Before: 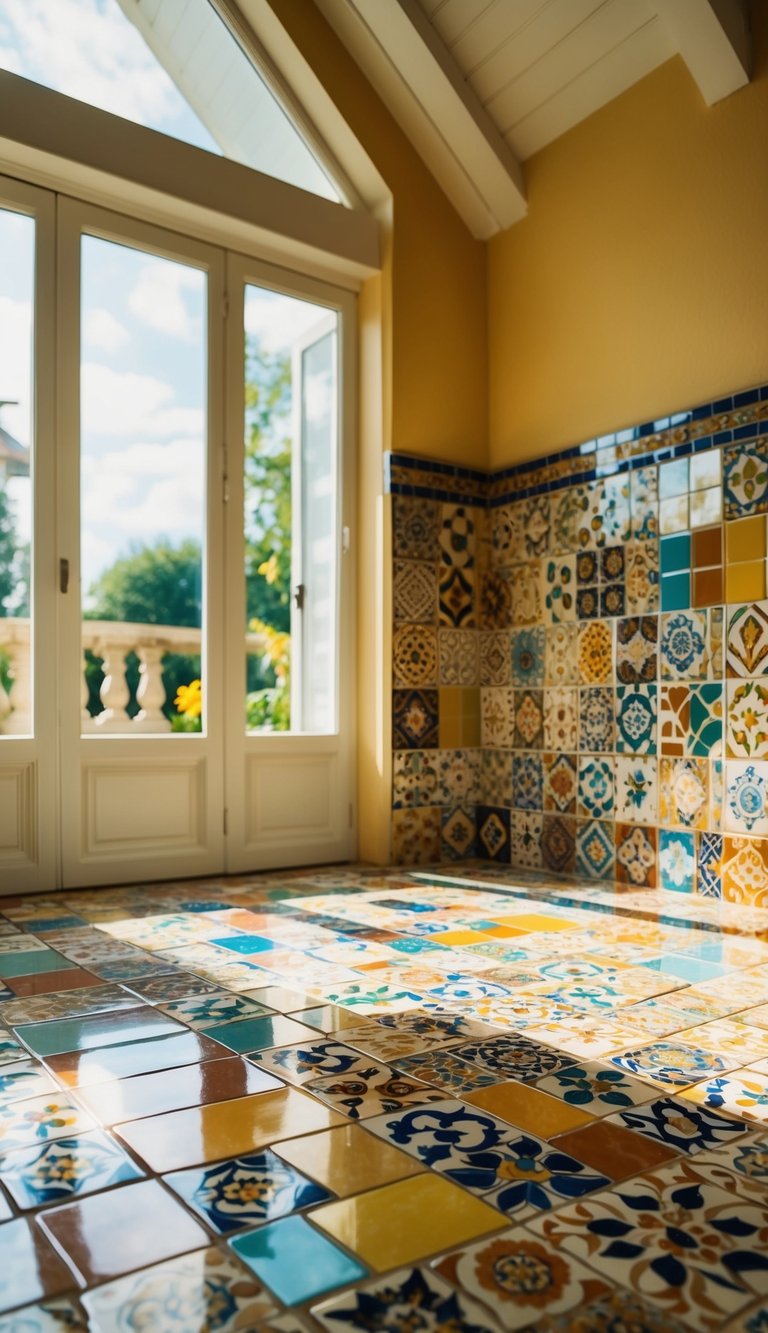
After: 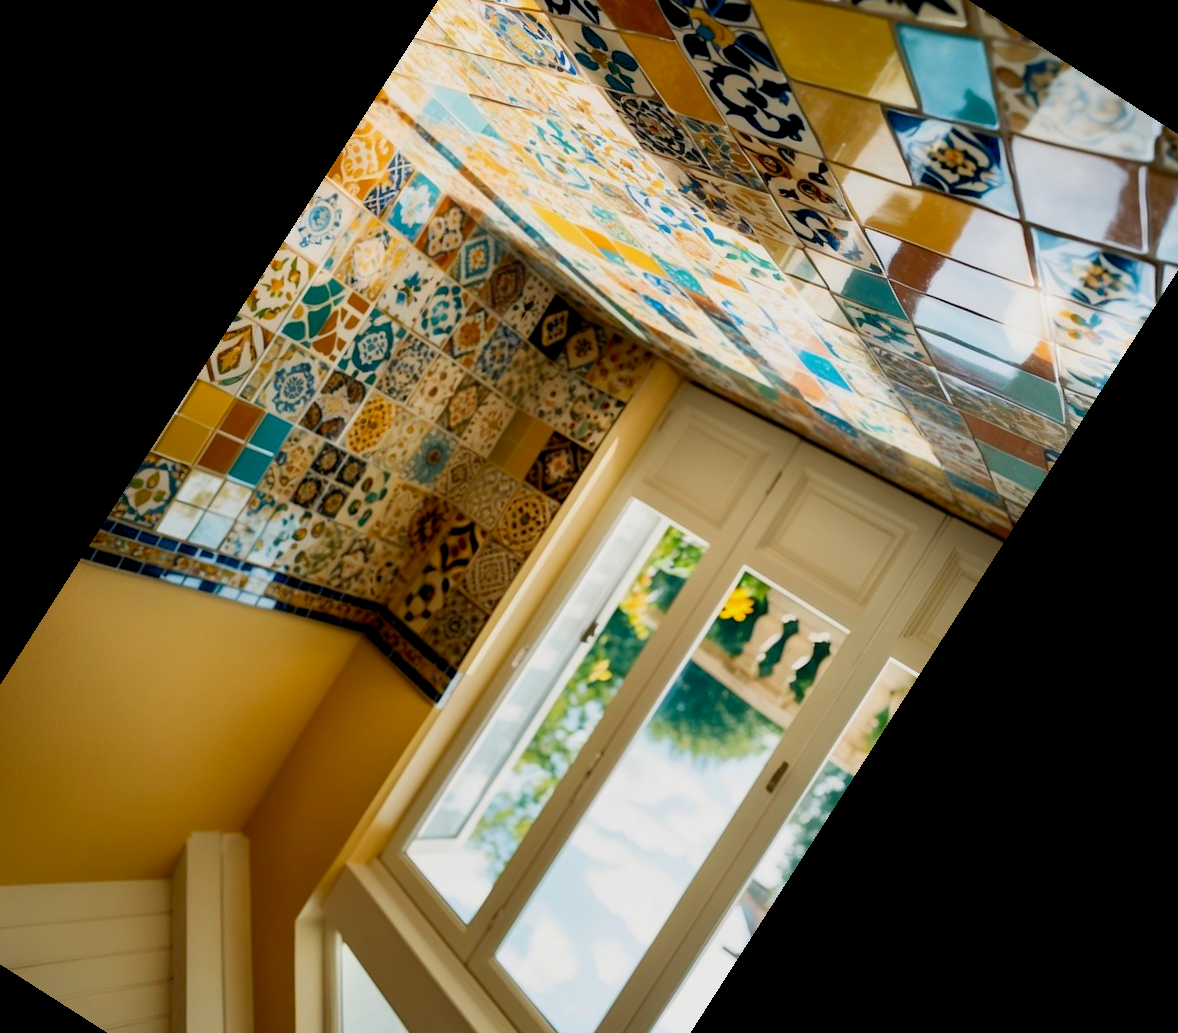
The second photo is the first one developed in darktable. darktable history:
exposure: black level correction 0.009, exposure -0.168 EV, compensate exposure bias true, compensate highlight preservation false
levels: levels [0, 0.478, 1]
crop and rotate: angle 147.4°, left 9.226%, top 15.653%, right 4.46%, bottom 17.101%
